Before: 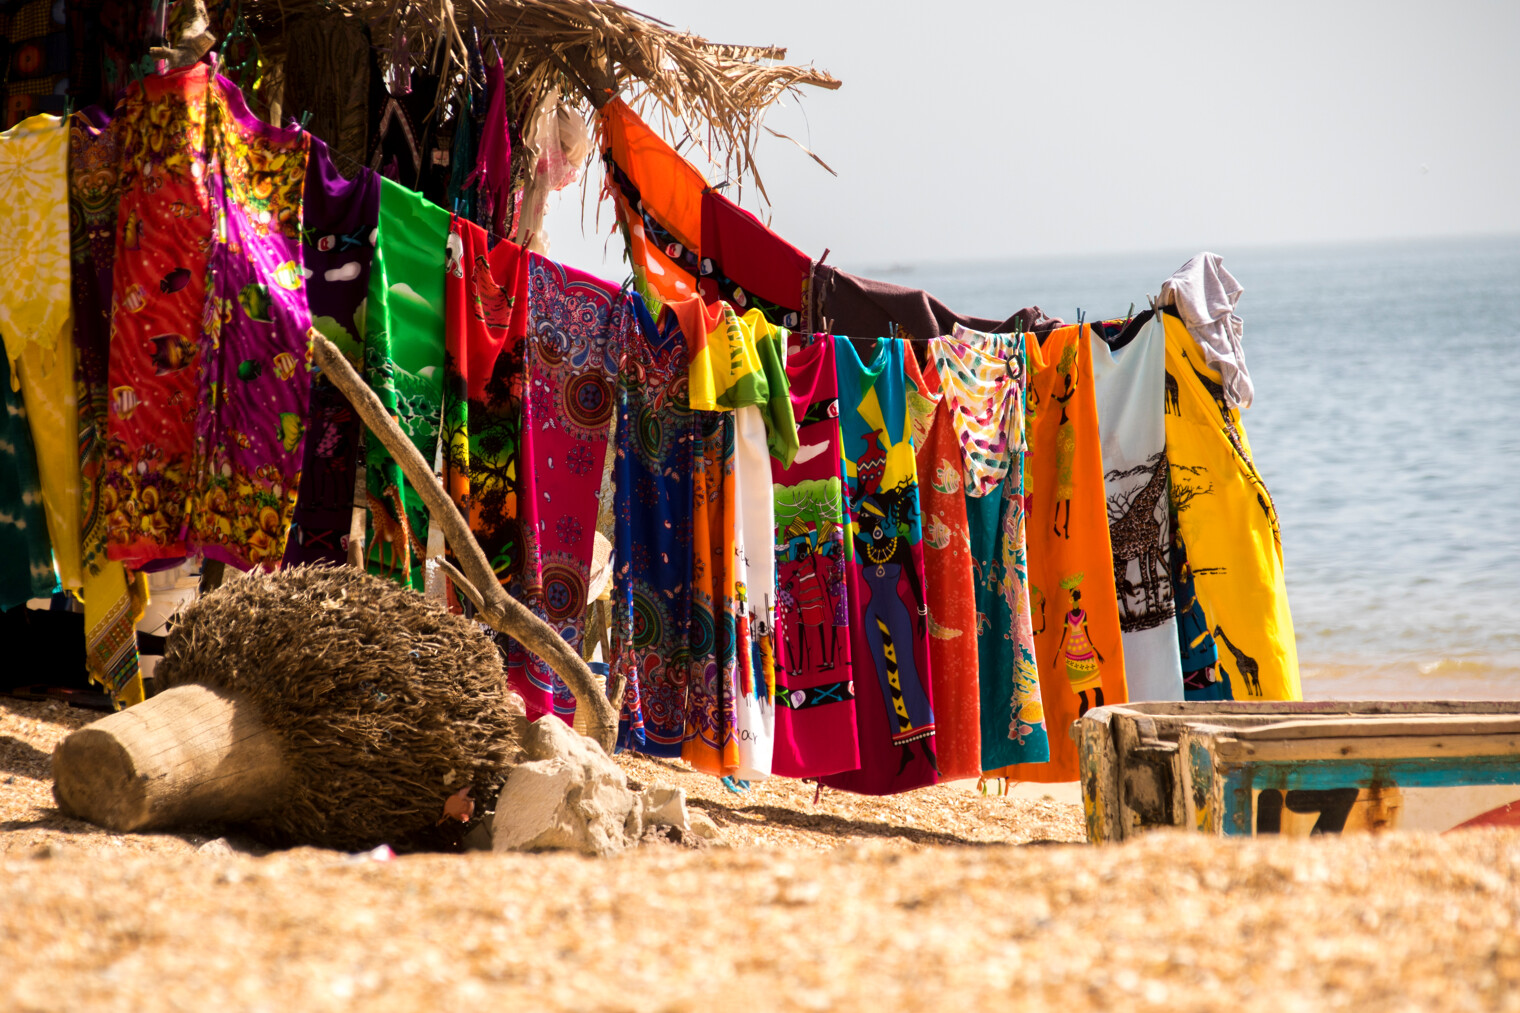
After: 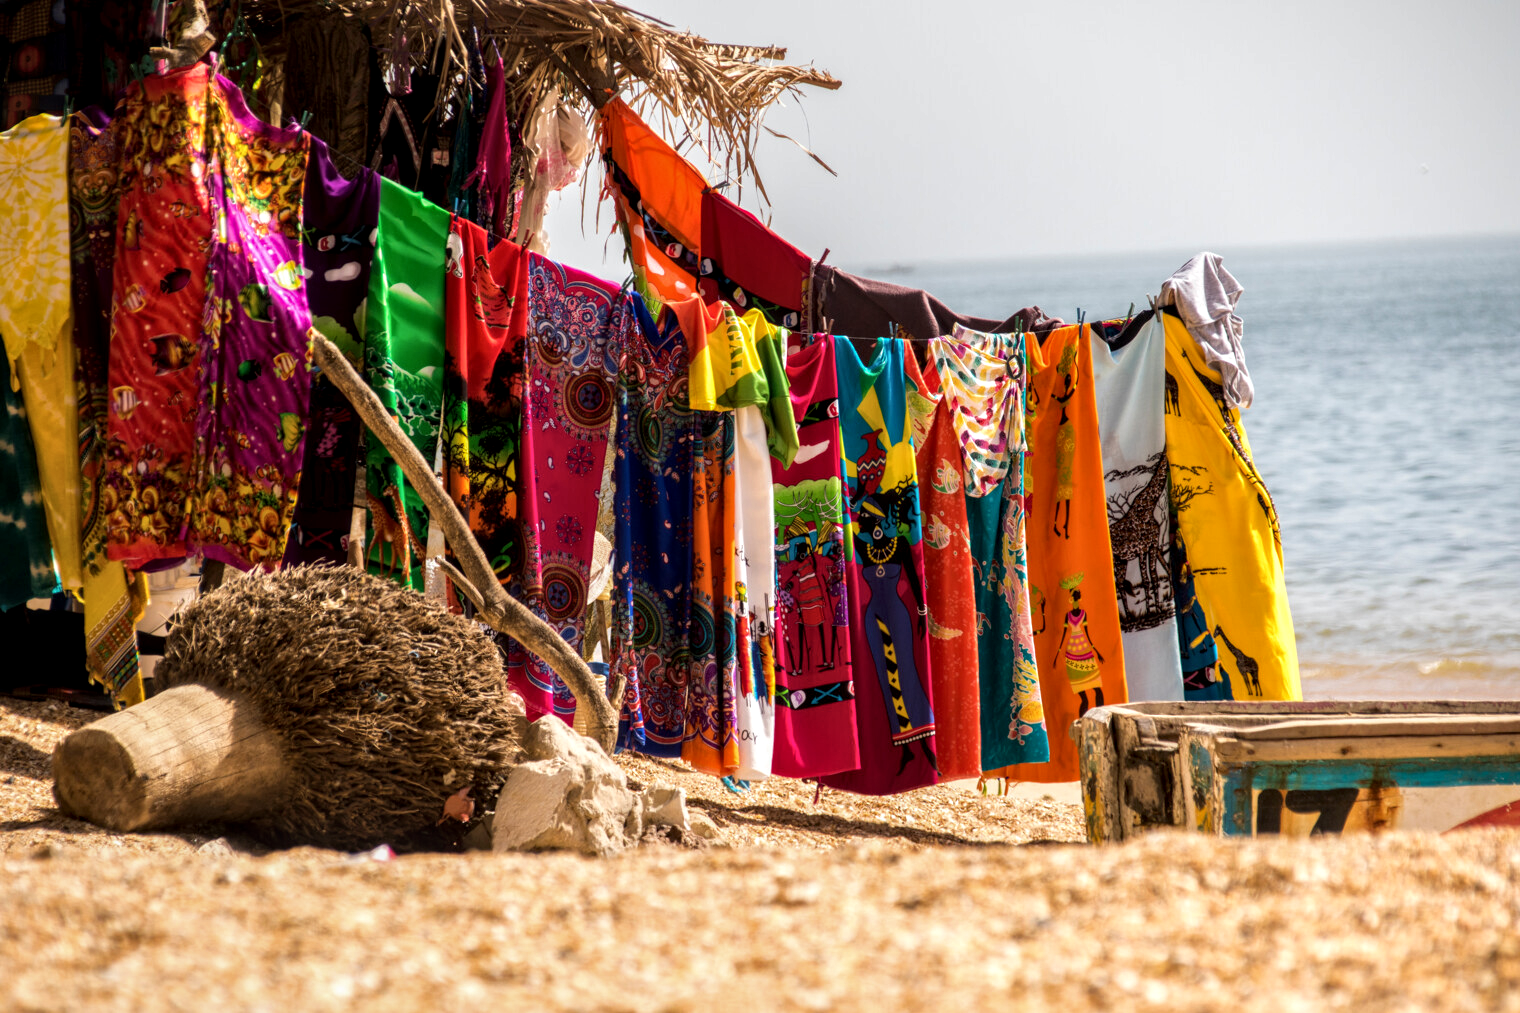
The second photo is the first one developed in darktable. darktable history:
local contrast: highlights 35%, detail 135%
tone equalizer: -8 EV -1.84 EV, -7 EV -1.16 EV, -6 EV -1.62 EV, smoothing diameter 25%, edges refinement/feathering 10, preserve details guided filter
